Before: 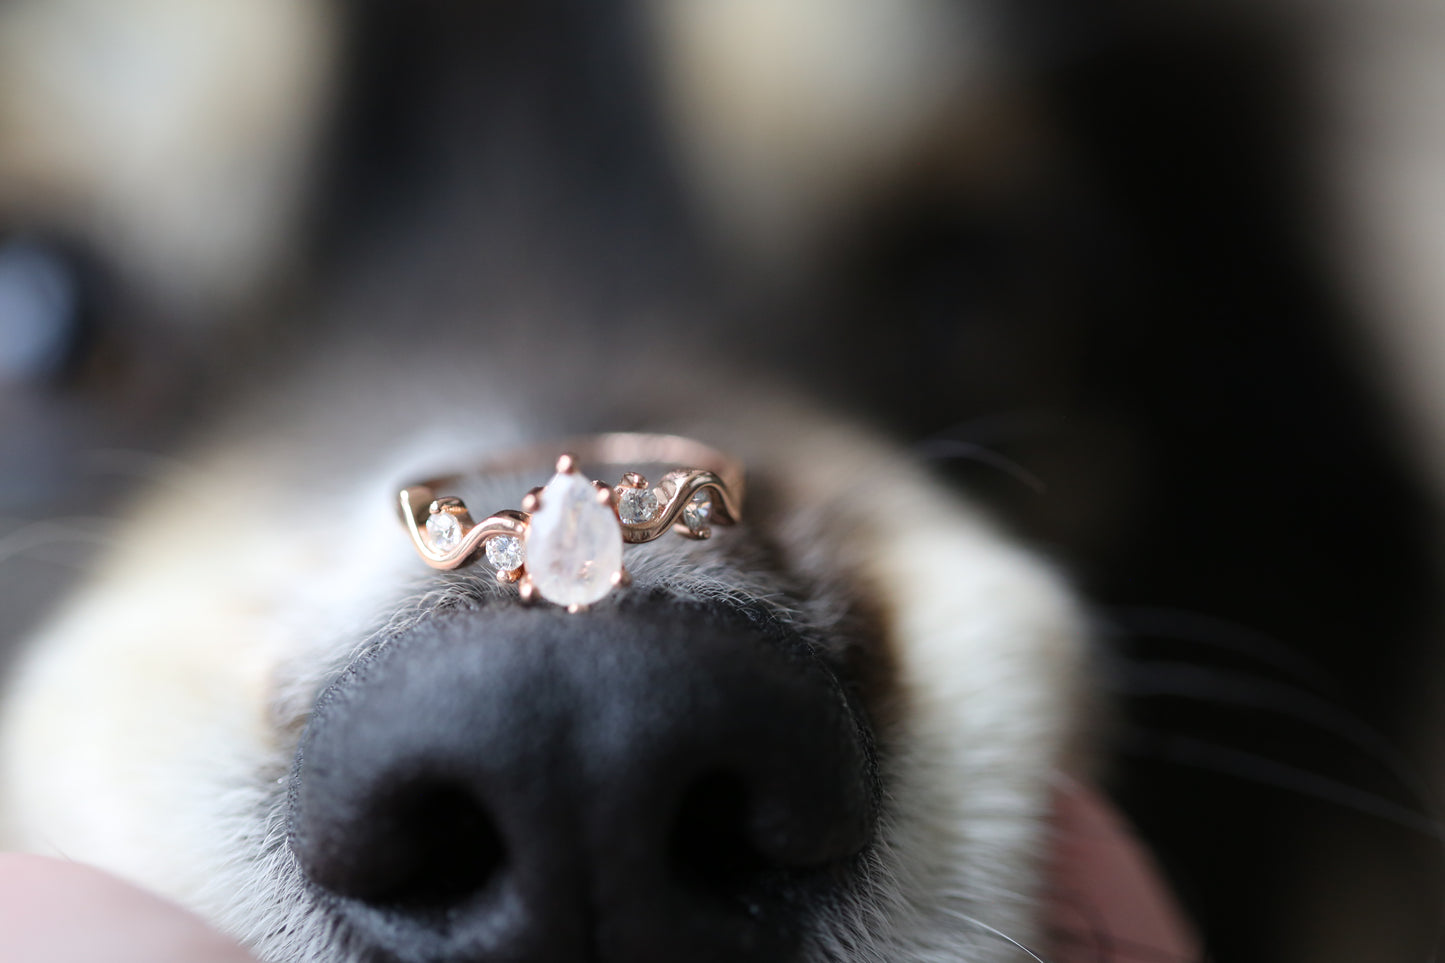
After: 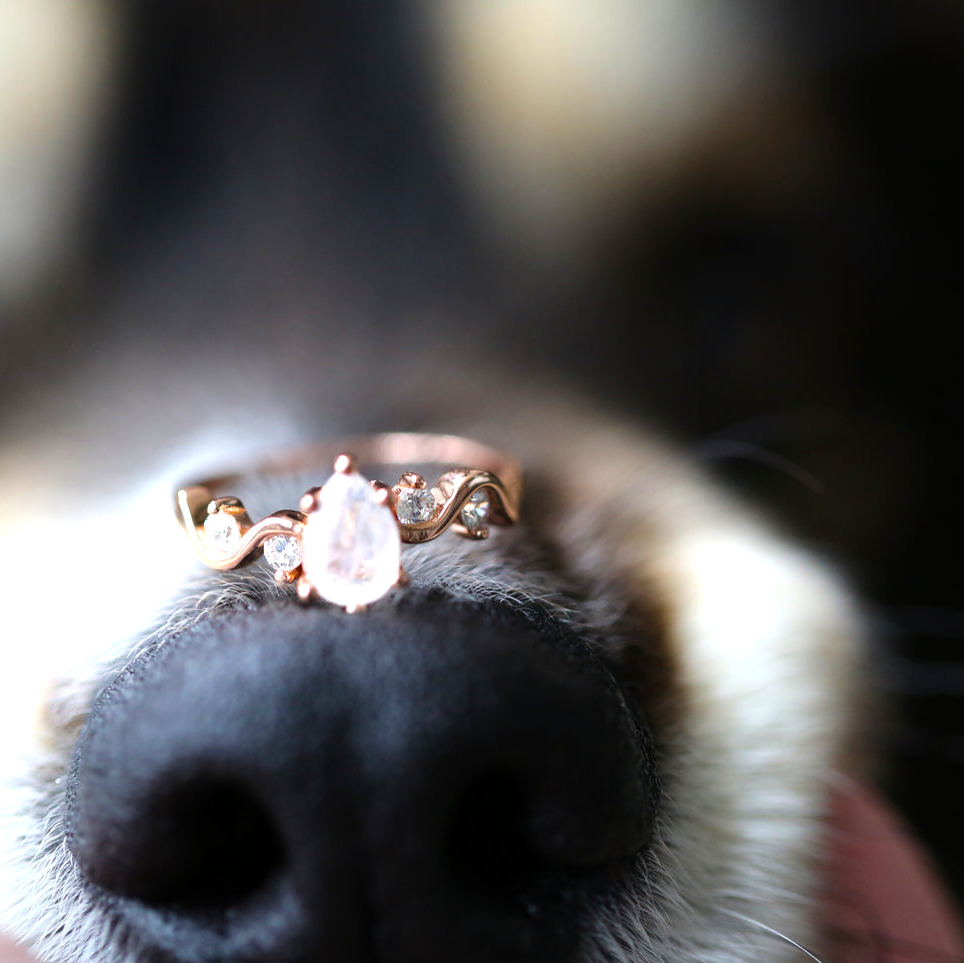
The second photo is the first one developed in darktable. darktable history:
crop: left 15.377%, right 17.893%
color balance rgb: perceptual saturation grading › global saturation 19.851%, perceptual brilliance grading › highlights 8.484%, perceptual brilliance grading › mid-tones 3.868%, perceptual brilliance grading › shadows 1.861%, global vibrance 30.341%, contrast 10.622%
